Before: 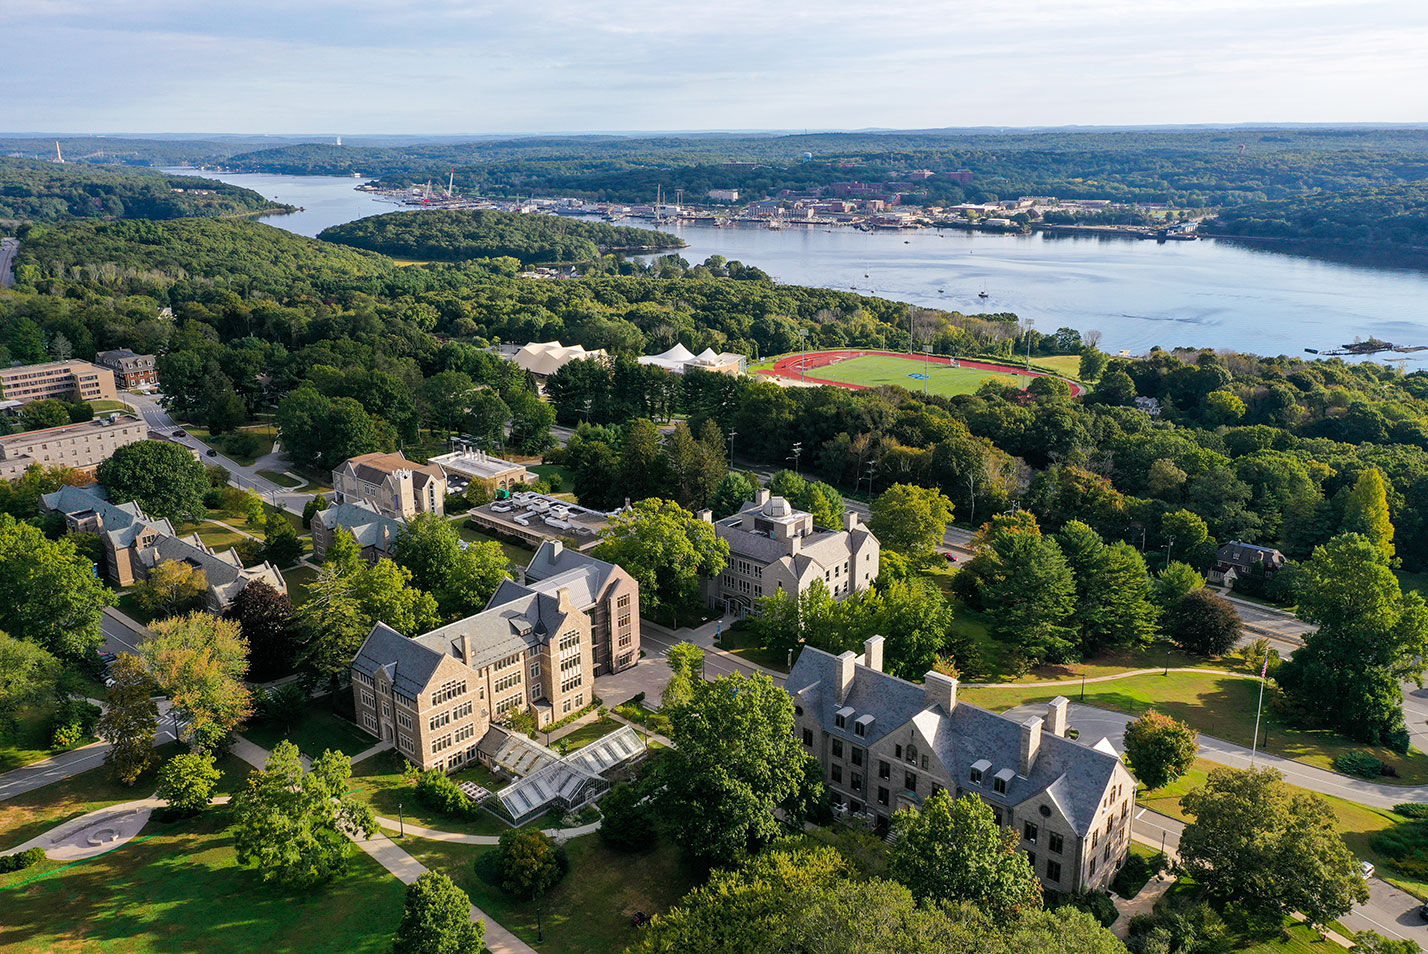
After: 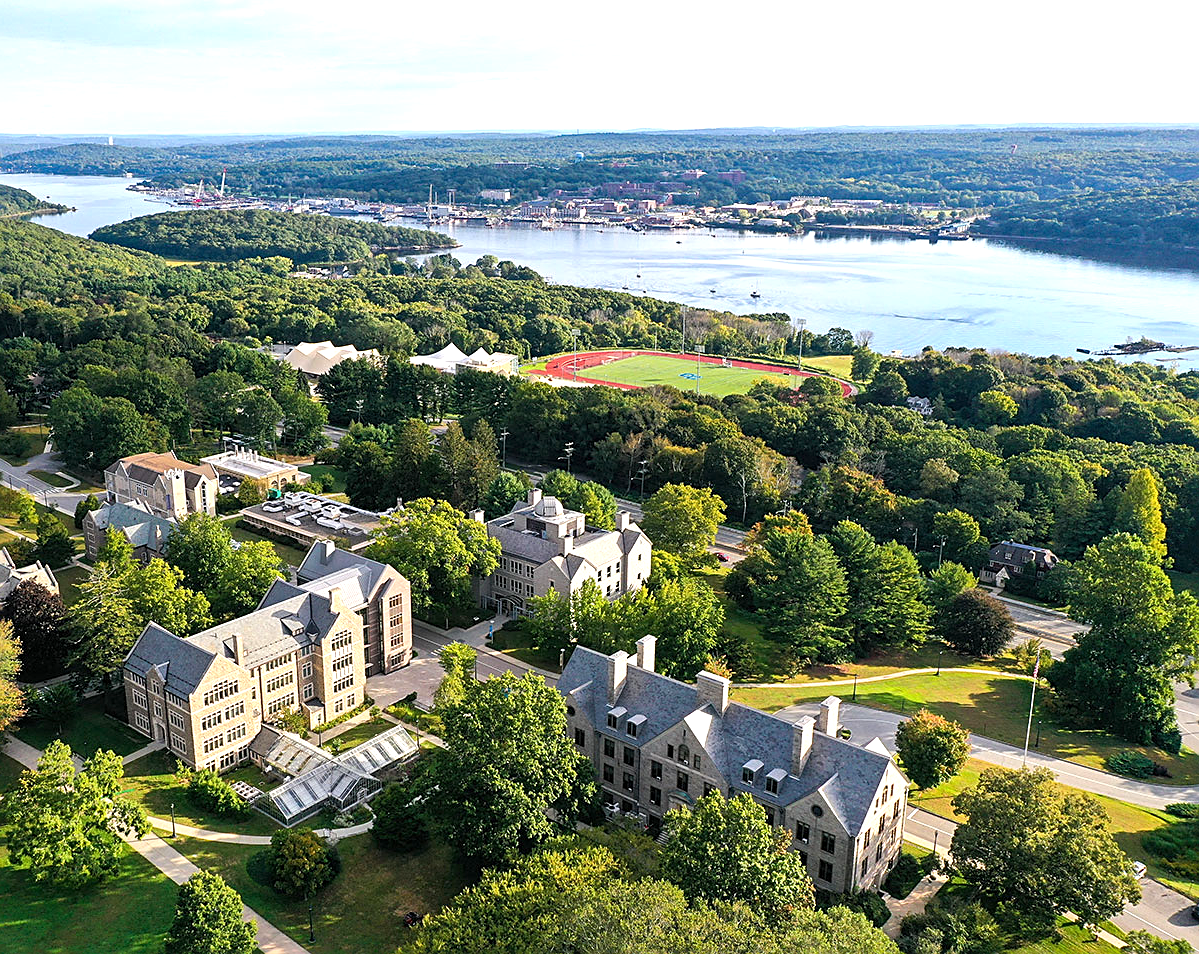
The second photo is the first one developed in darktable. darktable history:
crop: left 15.978%
exposure: black level correction 0, exposure 0.694 EV, compensate highlight preservation false
sharpen: on, module defaults
